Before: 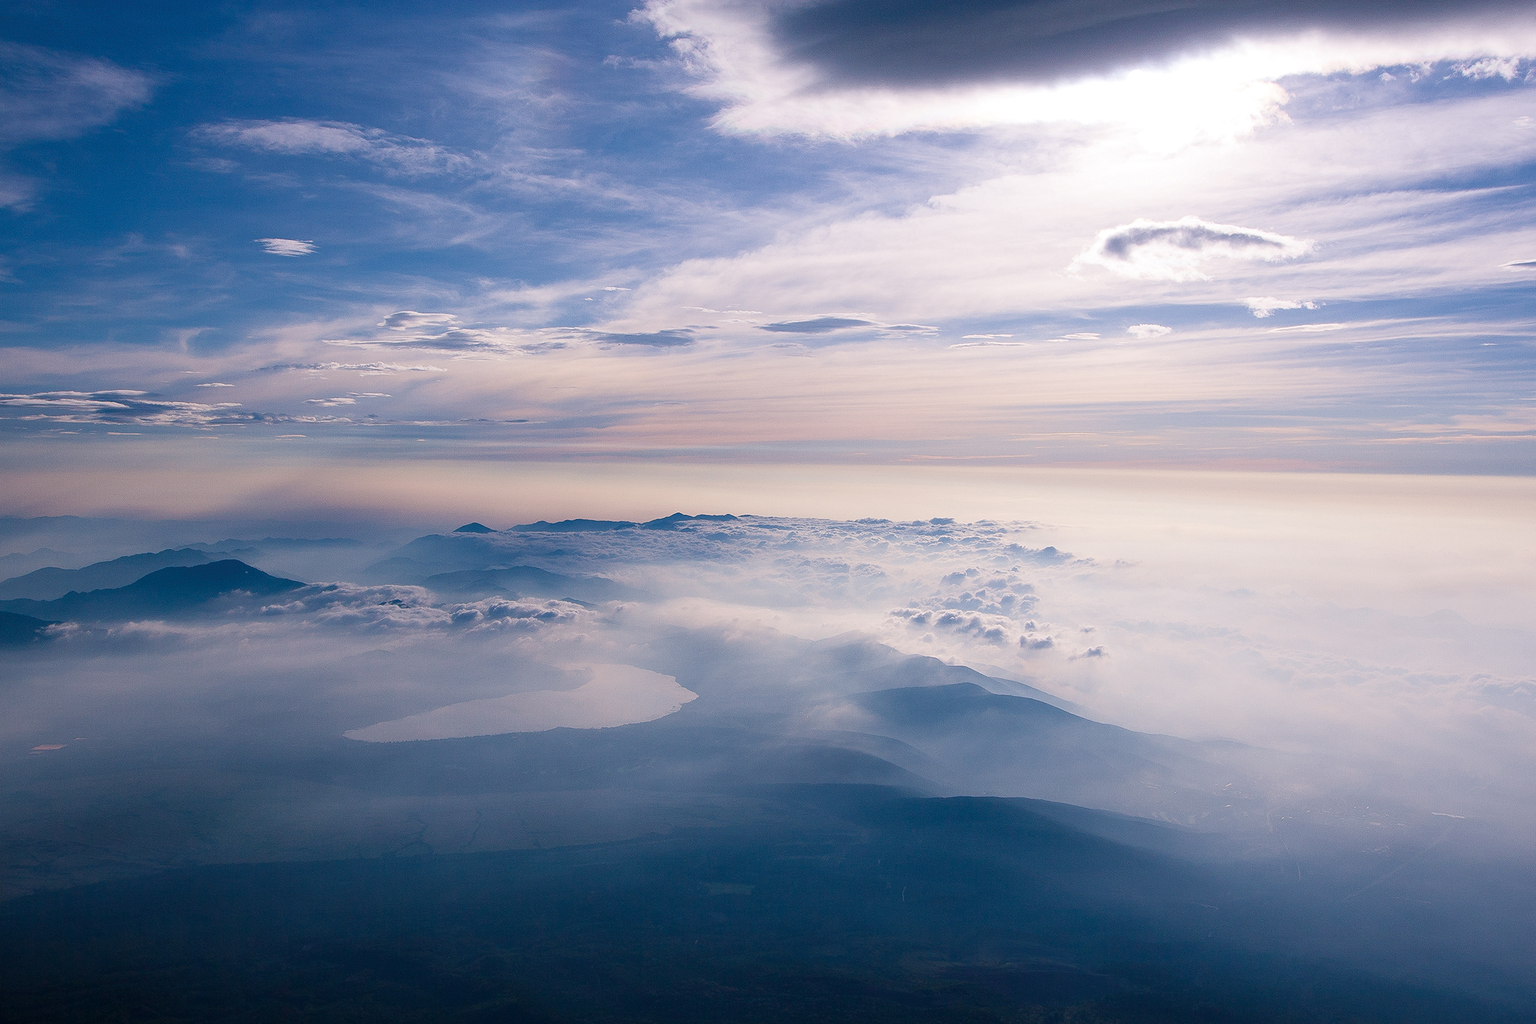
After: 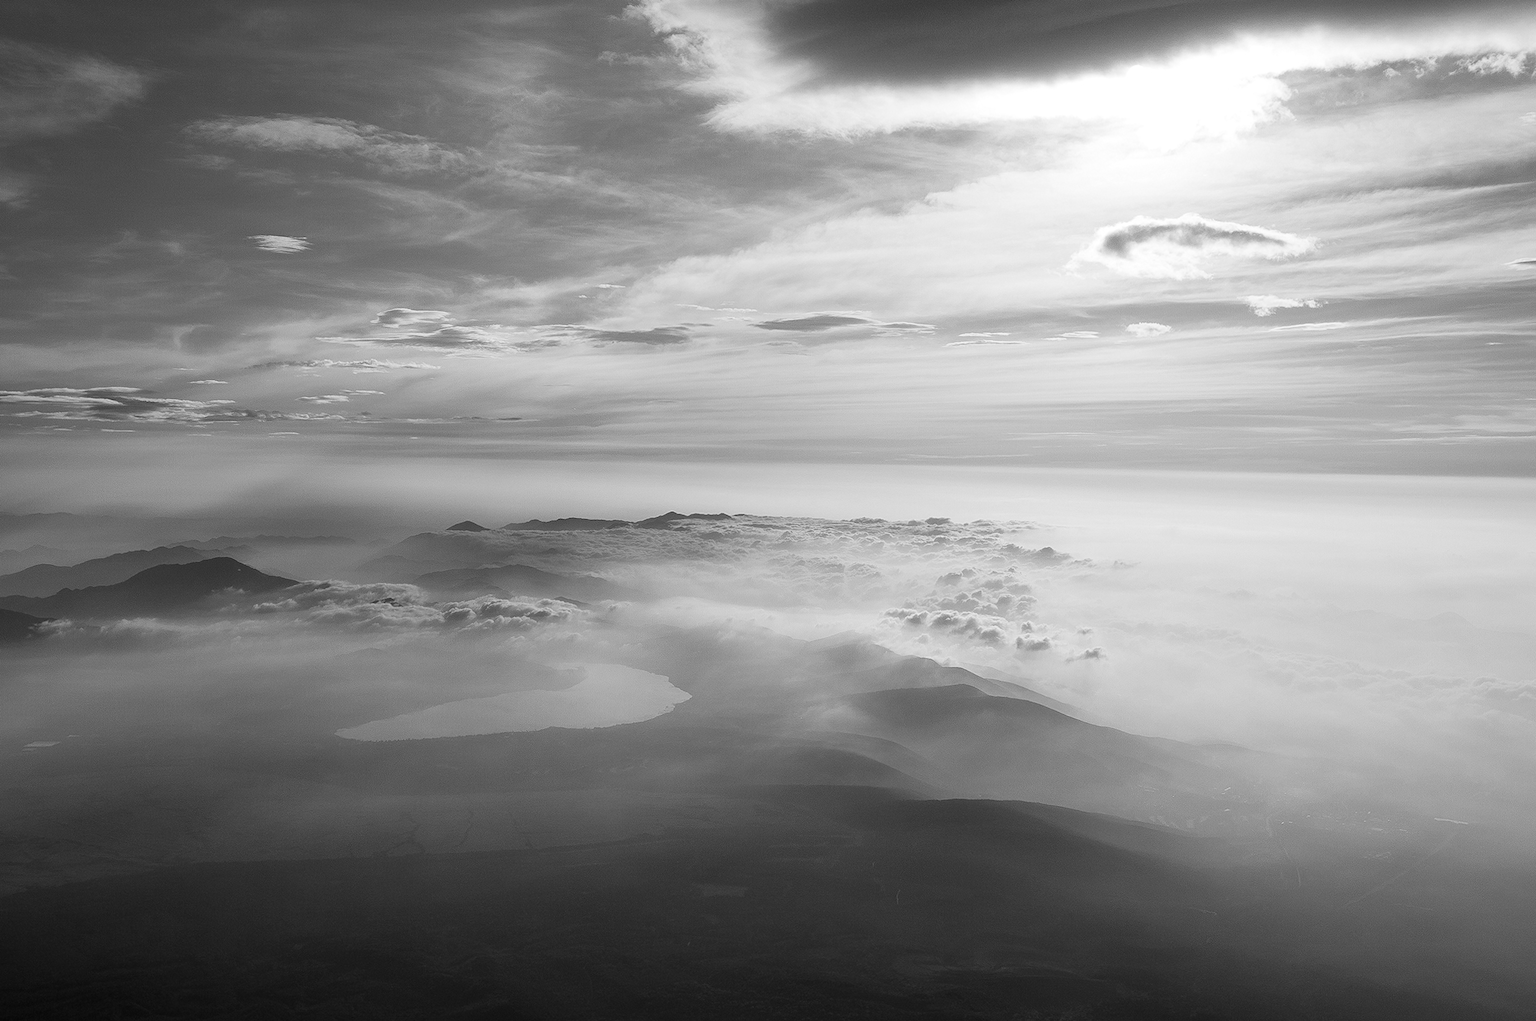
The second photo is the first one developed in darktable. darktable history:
crop: bottom 0.071%
monochrome: a 1.94, b -0.638
rotate and perspective: rotation 0.192°, lens shift (horizontal) -0.015, crop left 0.005, crop right 0.996, crop top 0.006, crop bottom 0.99
